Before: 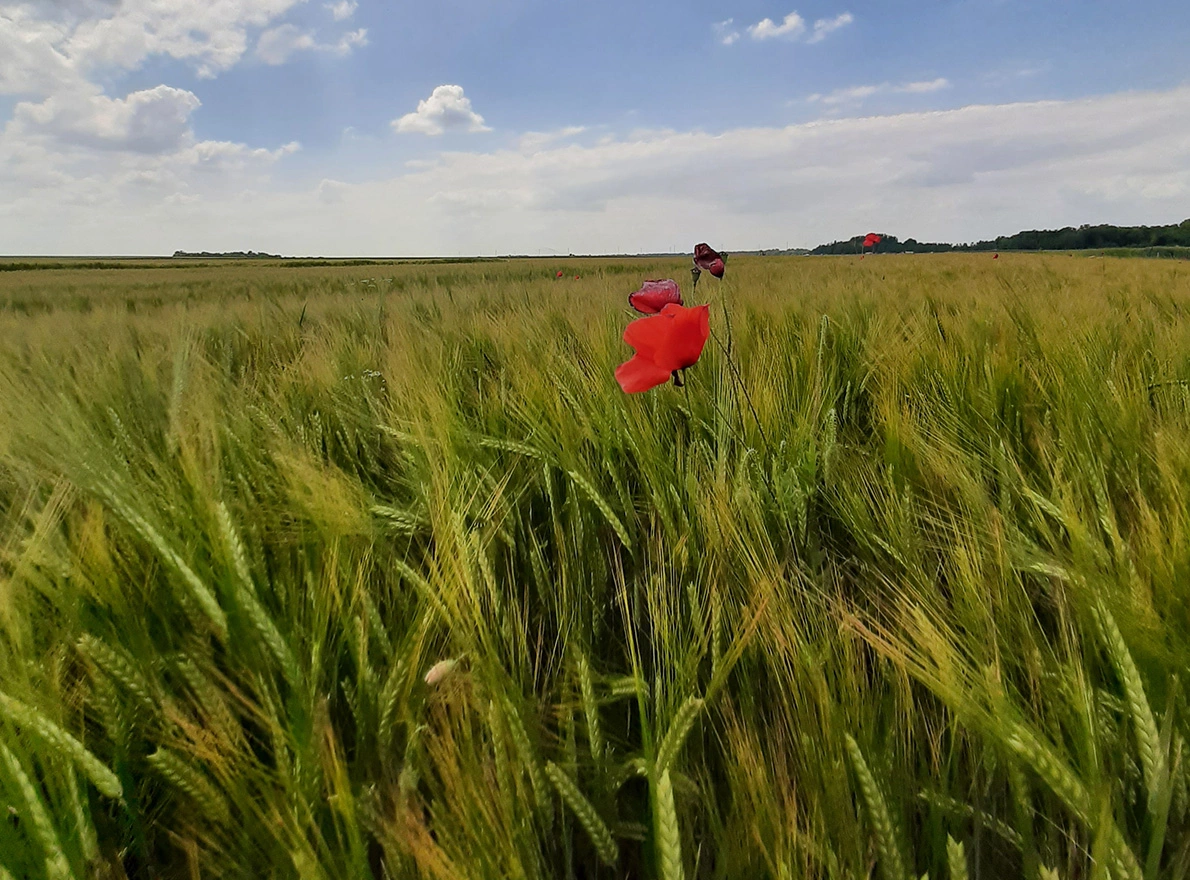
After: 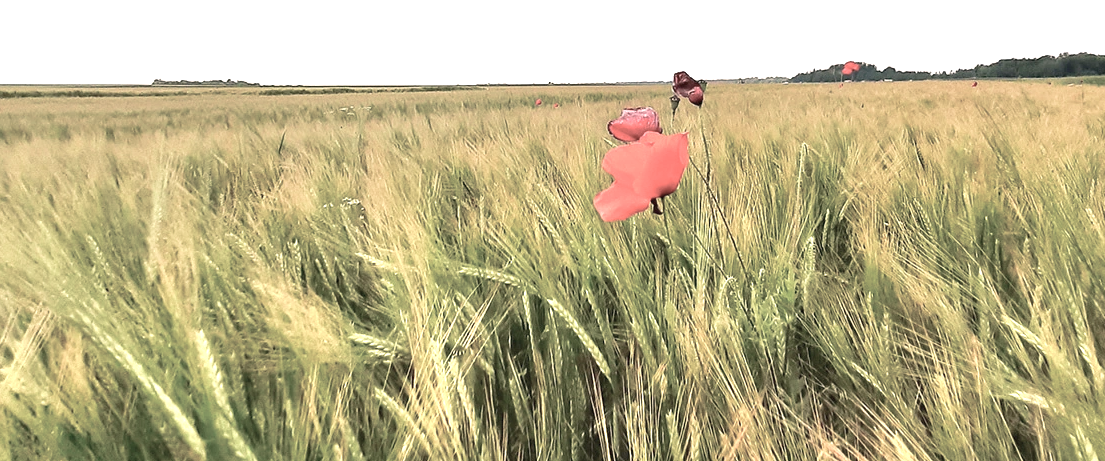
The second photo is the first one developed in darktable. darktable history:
exposure: black level correction 0, exposure 1.9 EV, compensate exposure bias true, compensate highlight preservation false
velvia: strength 15.61%
color balance rgb: shadows lift › chroma 1.041%, shadows lift › hue 28.82°, highlights gain › chroma 2.412%, highlights gain › hue 39.03°, perceptual saturation grading › global saturation -28.239%, perceptual saturation grading › highlights -20.02%, perceptual saturation grading › mid-tones -23.848%, perceptual saturation grading › shadows -22.825%, contrast -10.28%
crop: left 1.814%, top 19.546%, right 5.261%, bottom 27.96%
